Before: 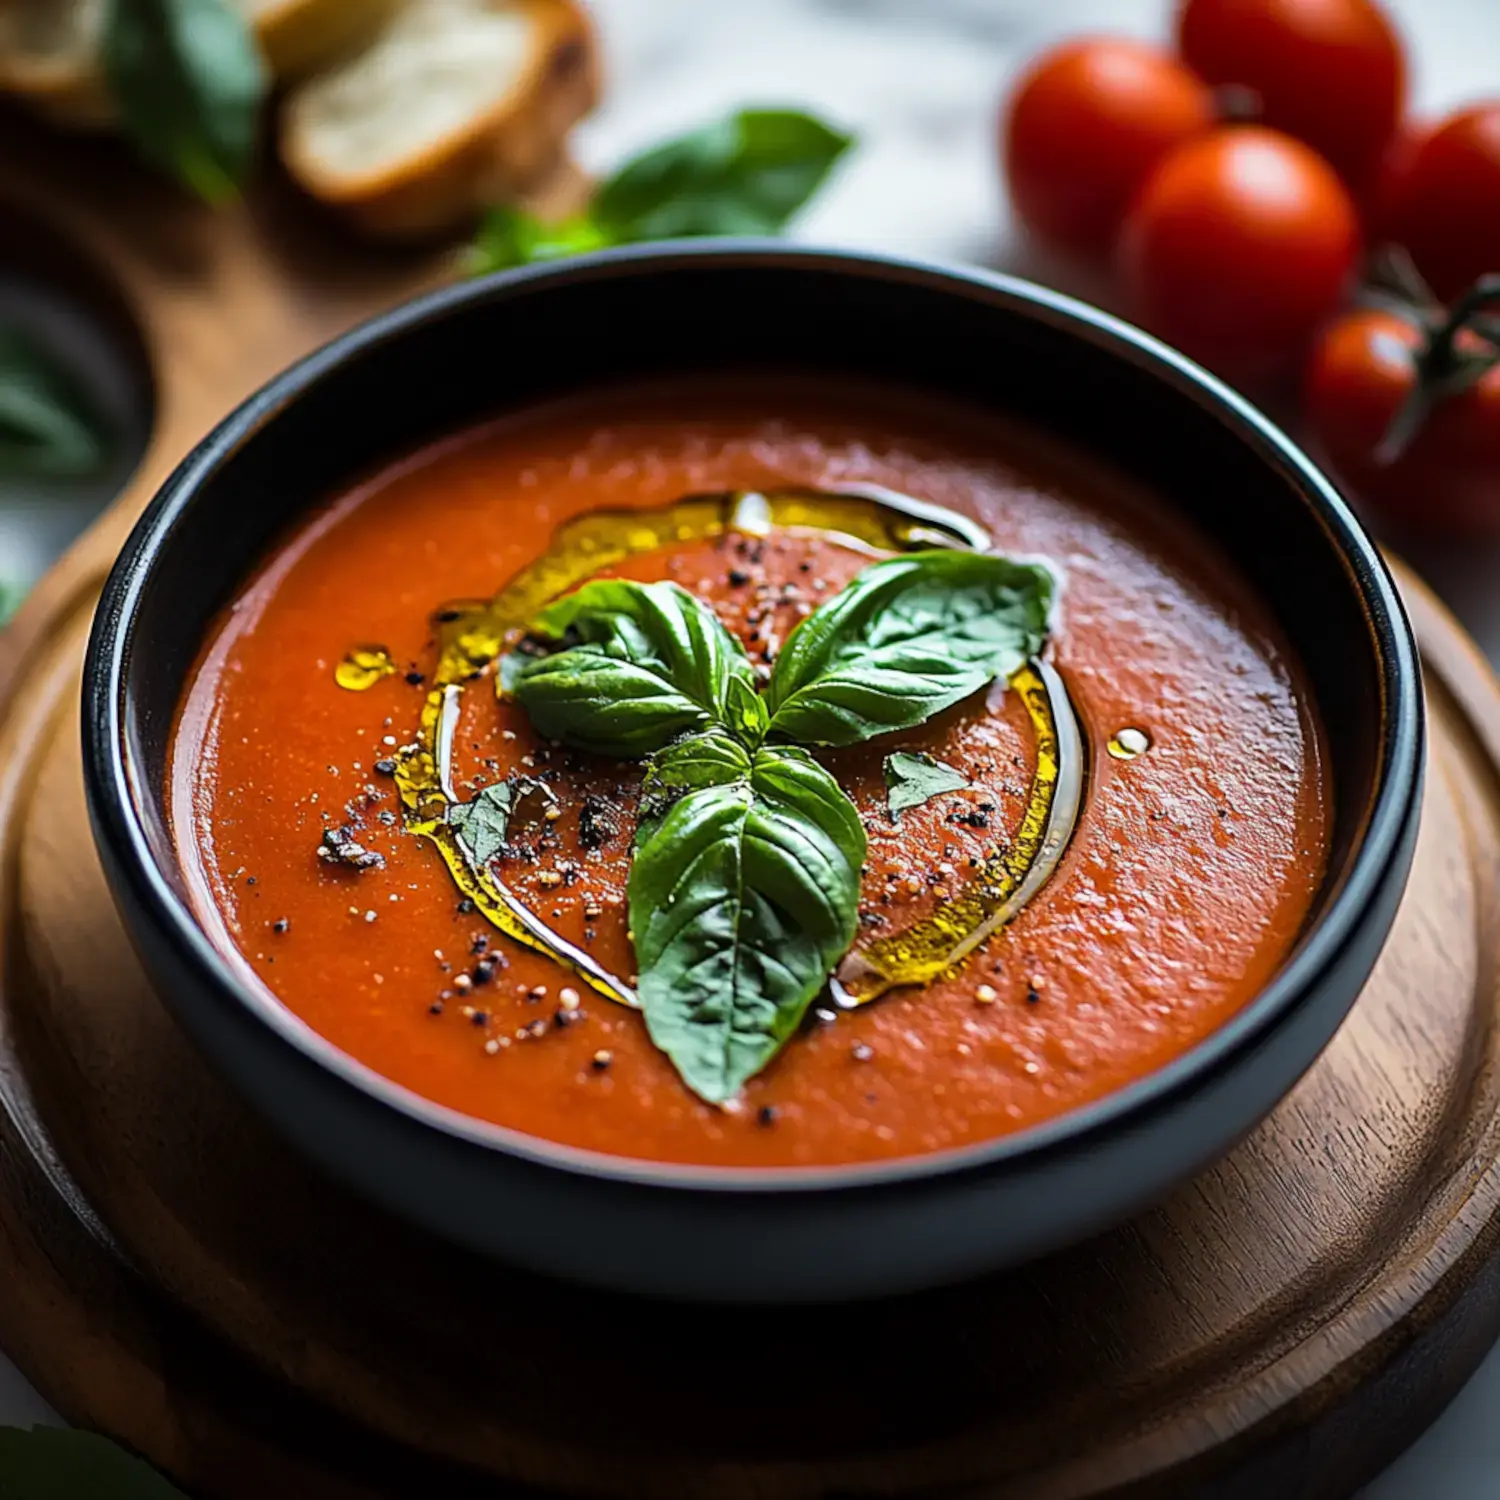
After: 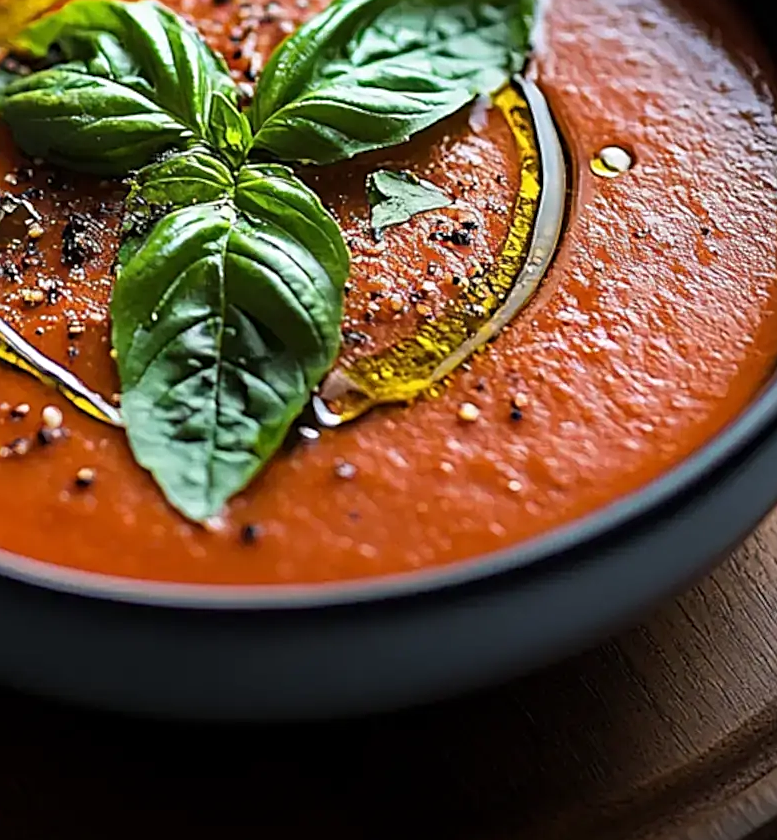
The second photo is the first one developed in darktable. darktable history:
crop: left 34.479%, top 38.822%, right 13.718%, bottom 5.172%
sharpen: on, module defaults
